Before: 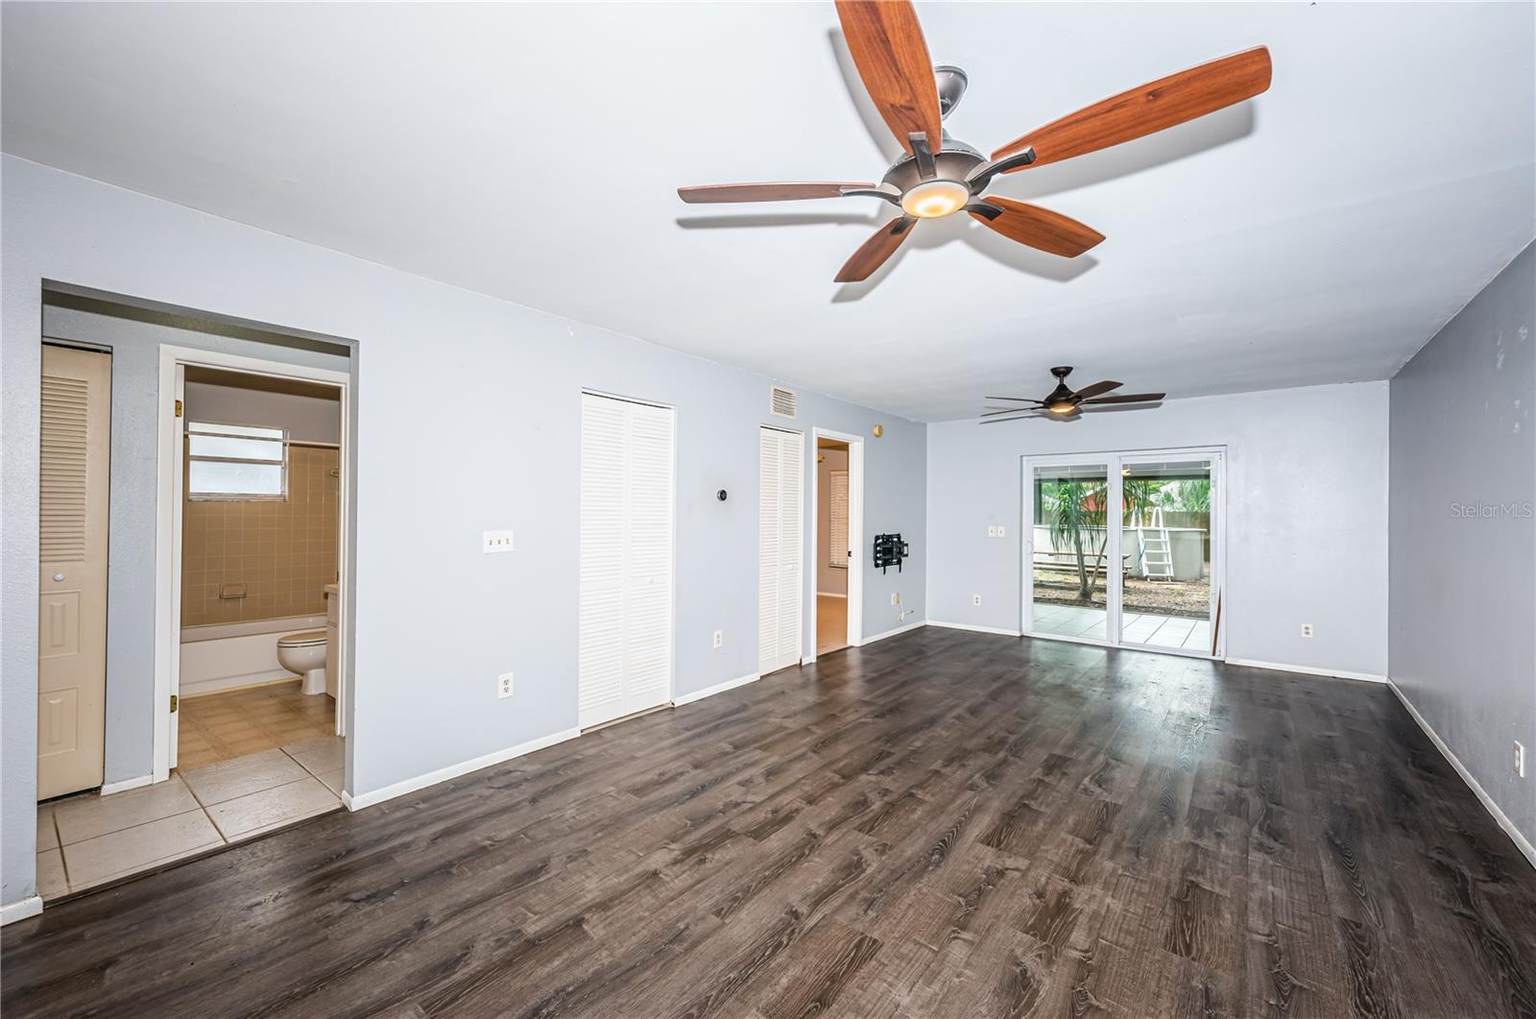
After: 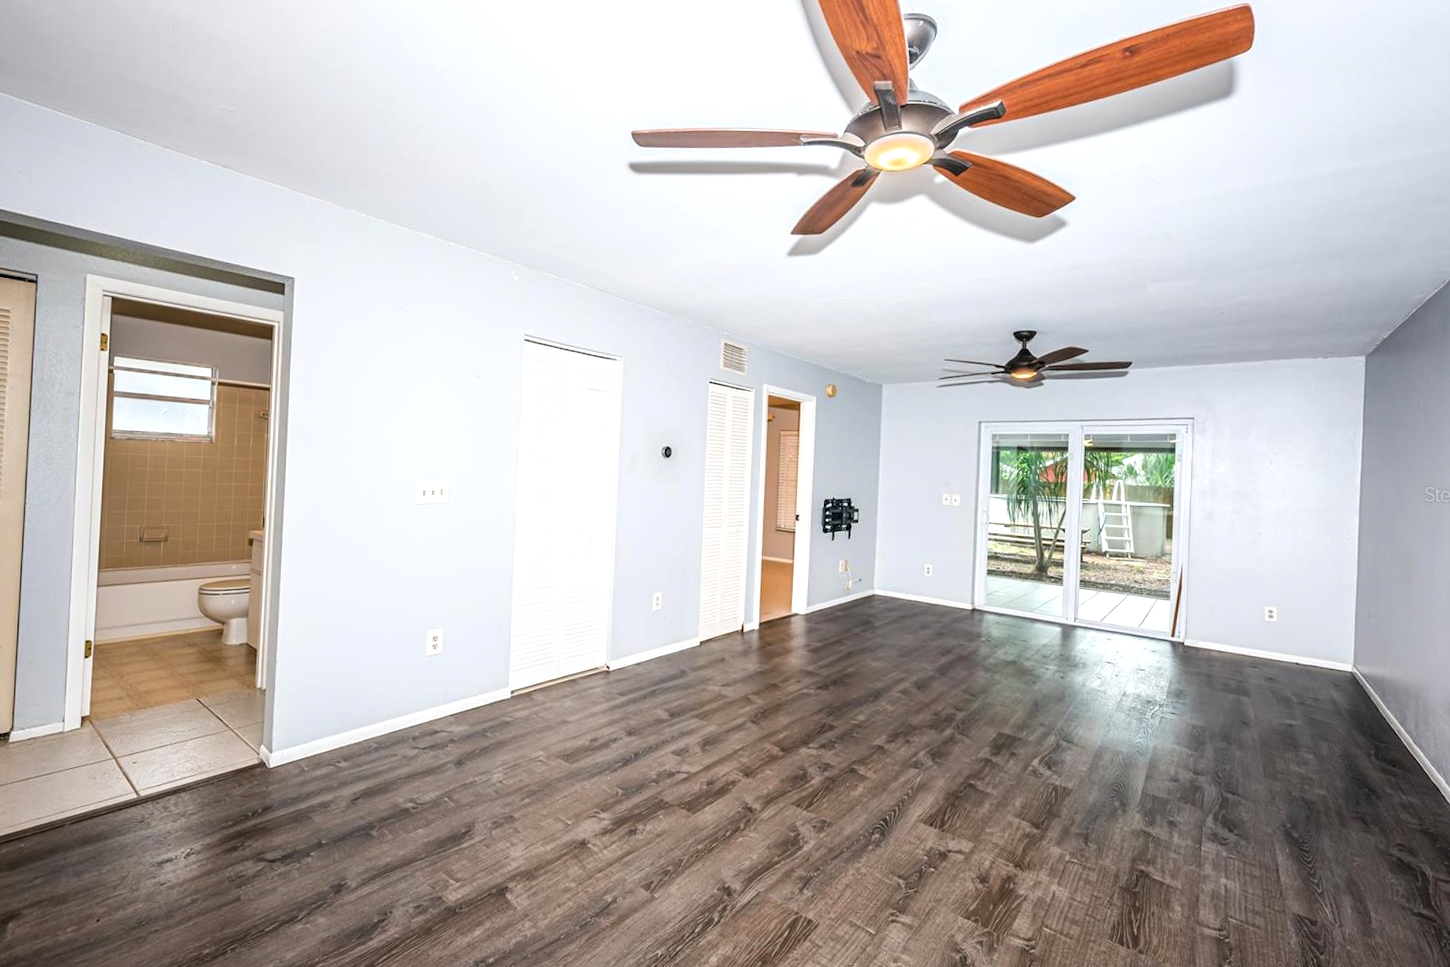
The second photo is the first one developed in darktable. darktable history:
exposure: exposure 0.295 EV, compensate highlight preservation false
crop and rotate: angle -2°, left 3.115%, top 3.619%, right 1.509%, bottom 0.467%
